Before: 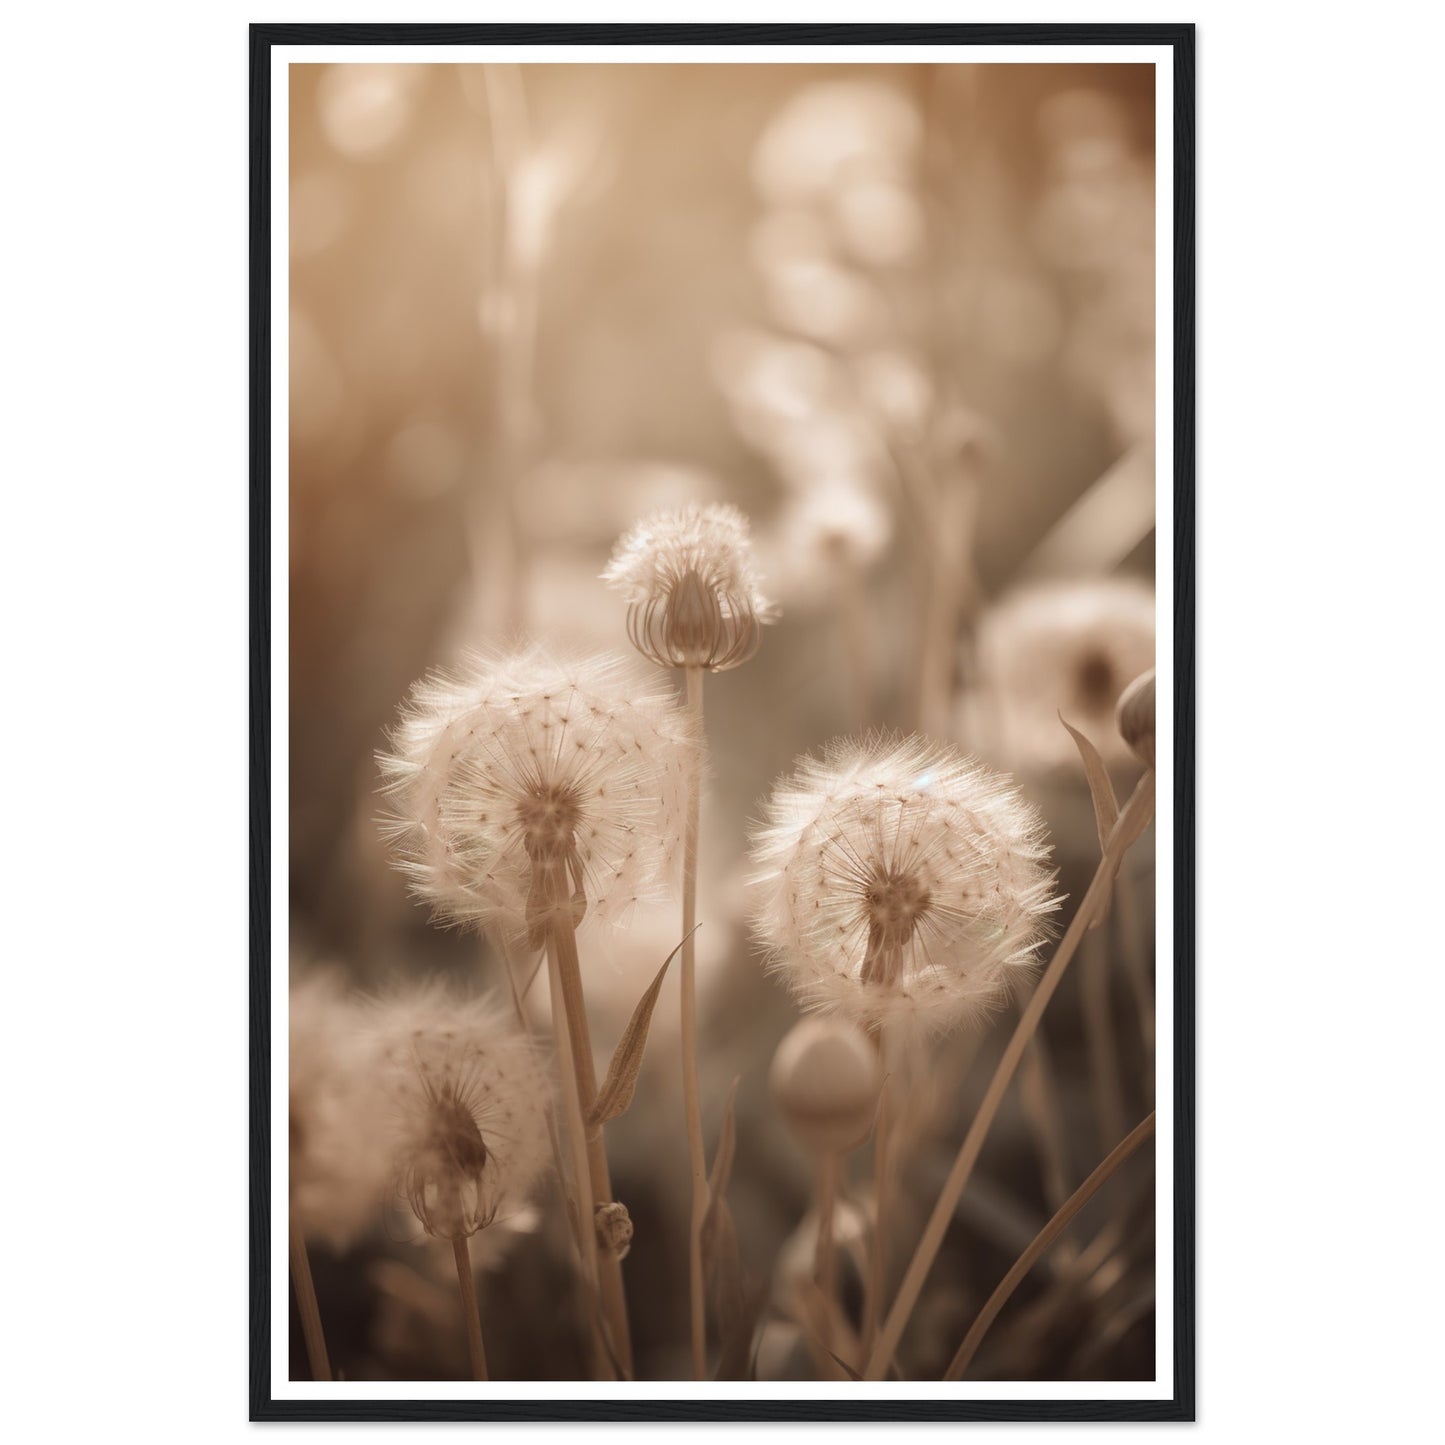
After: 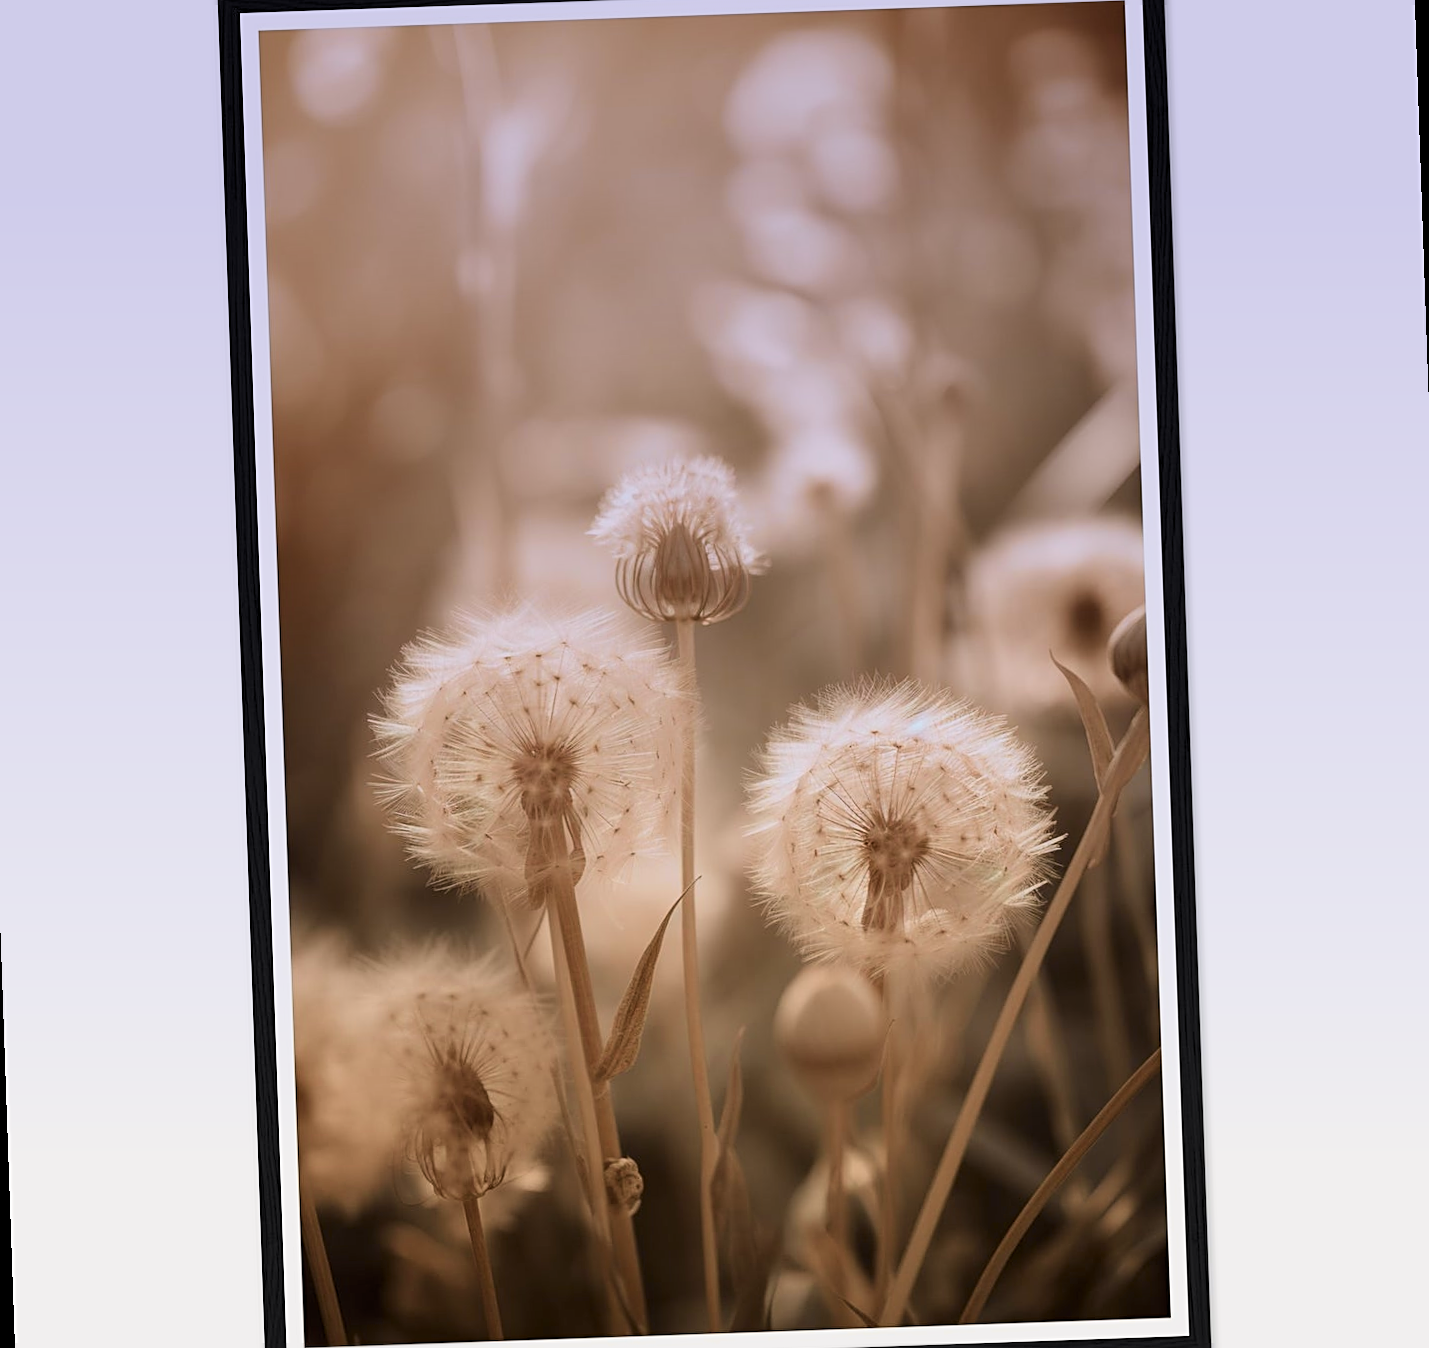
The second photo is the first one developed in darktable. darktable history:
graduated density: hue 238.83°, saturation 50%
rotate and perspective: rotation -2°, crop left 0.022, crop right 0.978, crop top 0.049, crop bottom 0.951
tone curve: curves: ch0 [(0, 0) (0.091, 0.066) (0.184, 0.16) (0.491, 0.519) (0.748, 0.765) (1, 0.919)]; ch1 [(0, 0) (0.179, 0.173) (0.322, 0.32) (0.424, 0.424) (0.502, 0.504) (0.56, 0.575) (0.631, 0.675) (0.777, 0.806) (1, 1)]; ch2 [(0, 0) (0.434, 0.447) (0.497, 0.498) (0.539, 0.566) (0.676, 0.691) (1, 1)], color space Lab, independent channels, preserve colors none
sharpen: on, module defaults
levels: levels [0.031, 0.5, 0.969]
